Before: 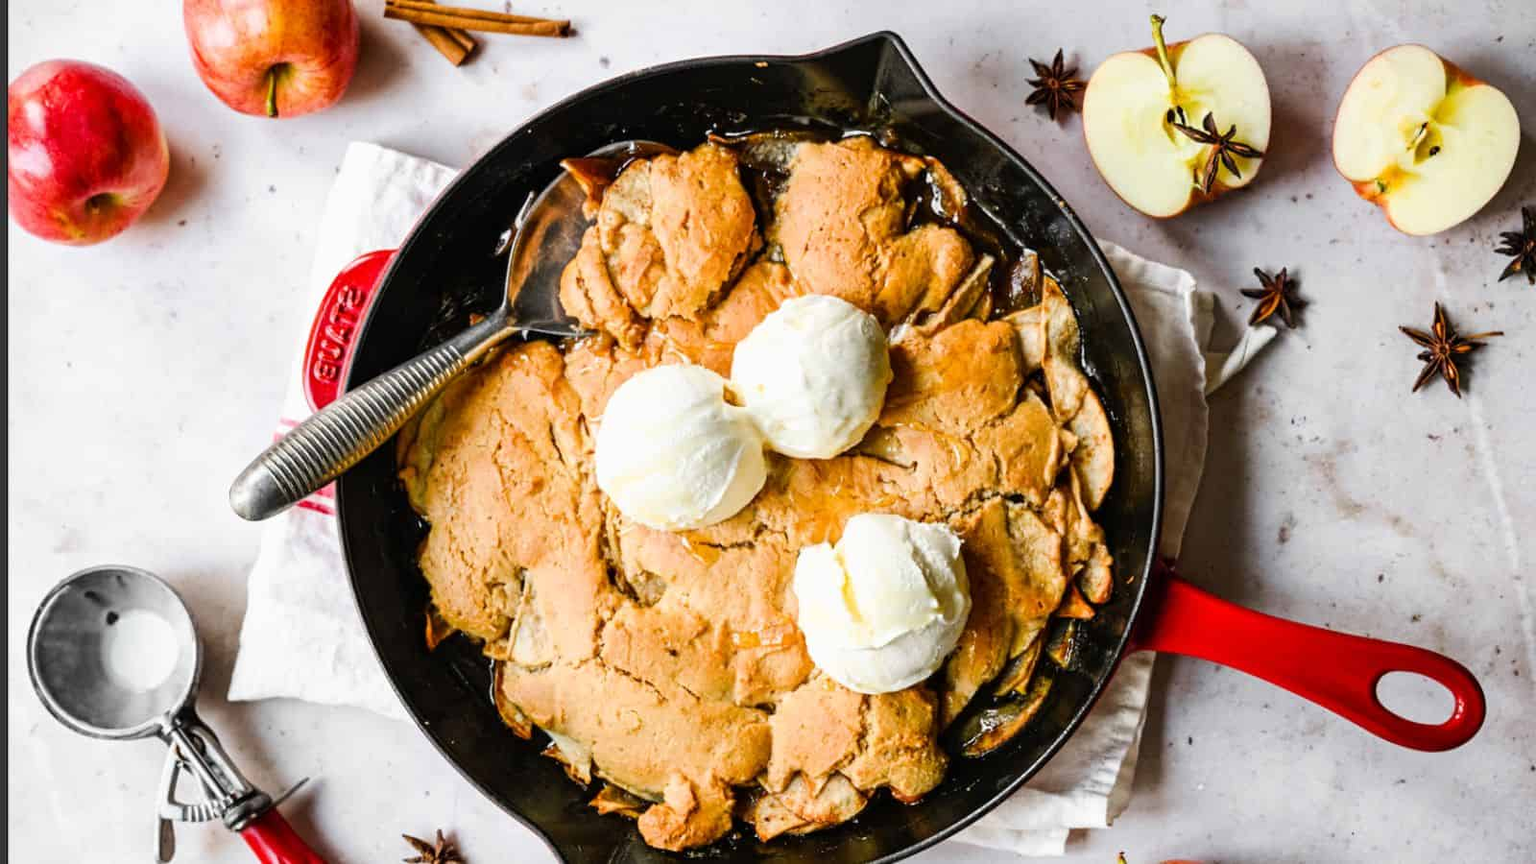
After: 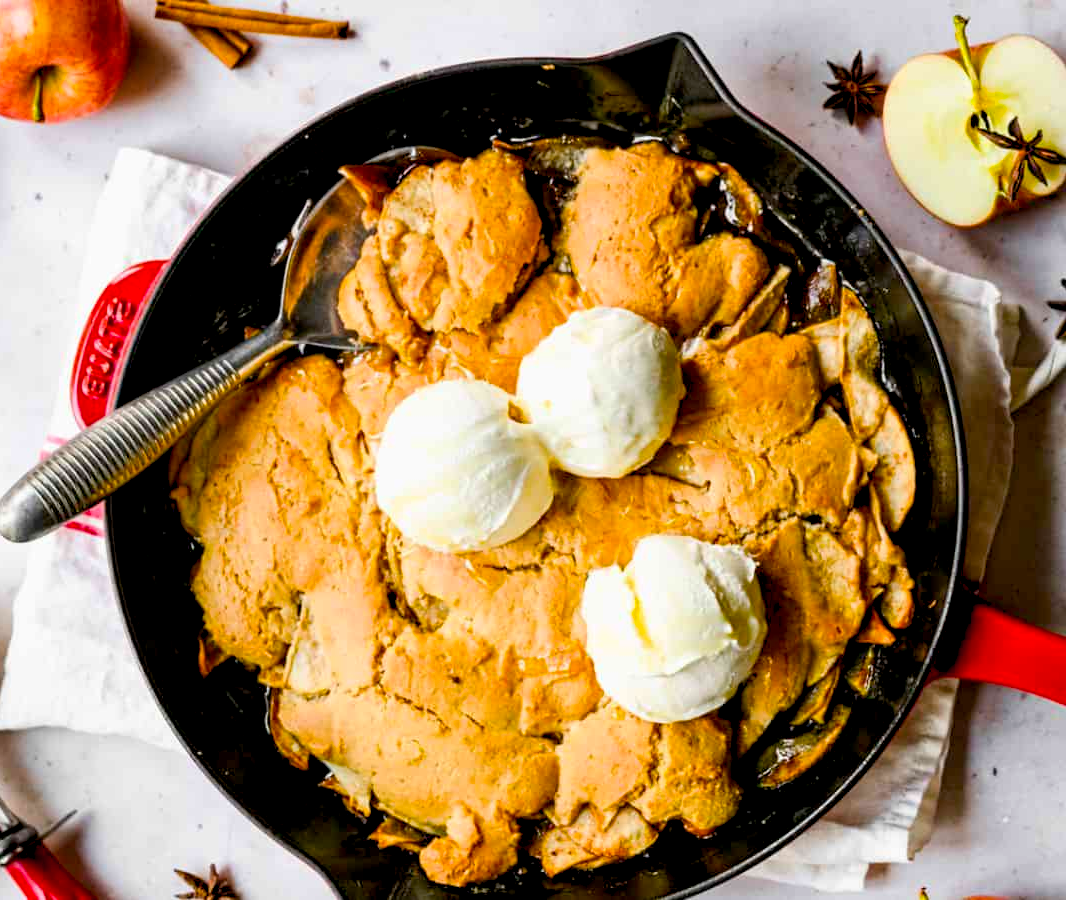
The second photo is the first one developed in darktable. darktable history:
color balance rgb: global offset › luminance -0.837%, linear chroma grading › shadows 10.4%, linear chroma grading › highlights 10.466%, linear chroma grading › global chroma 14.944%, linear chroma grading › mid-tones 14.814%, perceptual saturation grading › global saturation 0.586%, global vibrance 20%
crop and rotate: left 15.313%, right 18.047%
